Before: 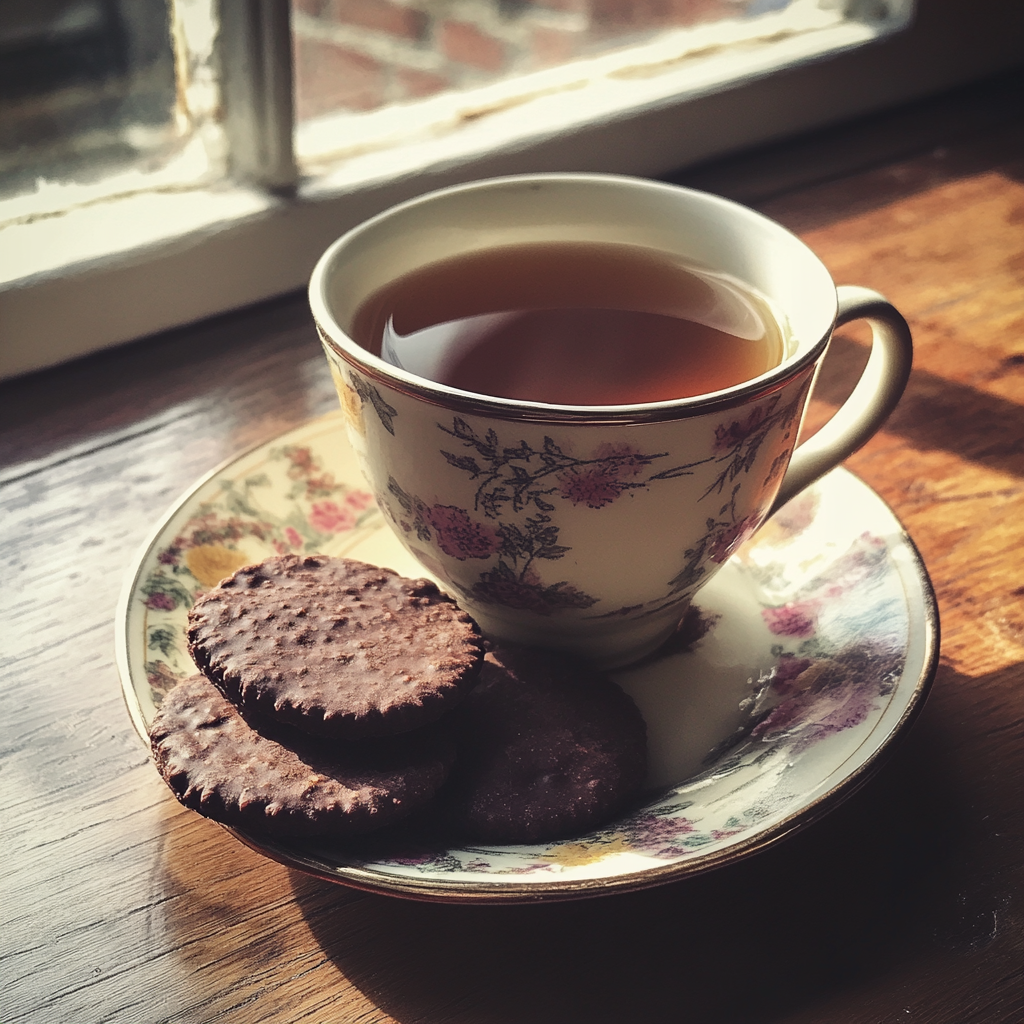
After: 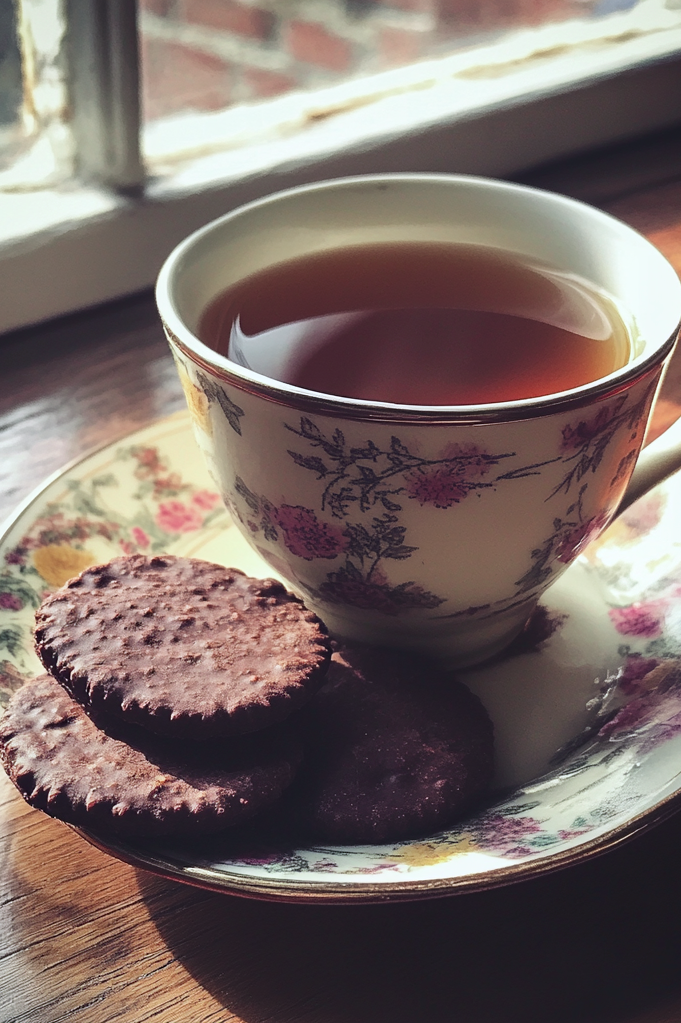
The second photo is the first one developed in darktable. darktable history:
color calibration: output R [0.948, 0.091, -0.04, 0], output G [-0.3, 1.384, -0.085, 0], output B [-0.108, 0.061, 1.08, 0], illuminant as shot in camera, x 0.358, y 0.373, temperature 4628.91 K
crop and rotate: left 14.96%, right 18.527%
